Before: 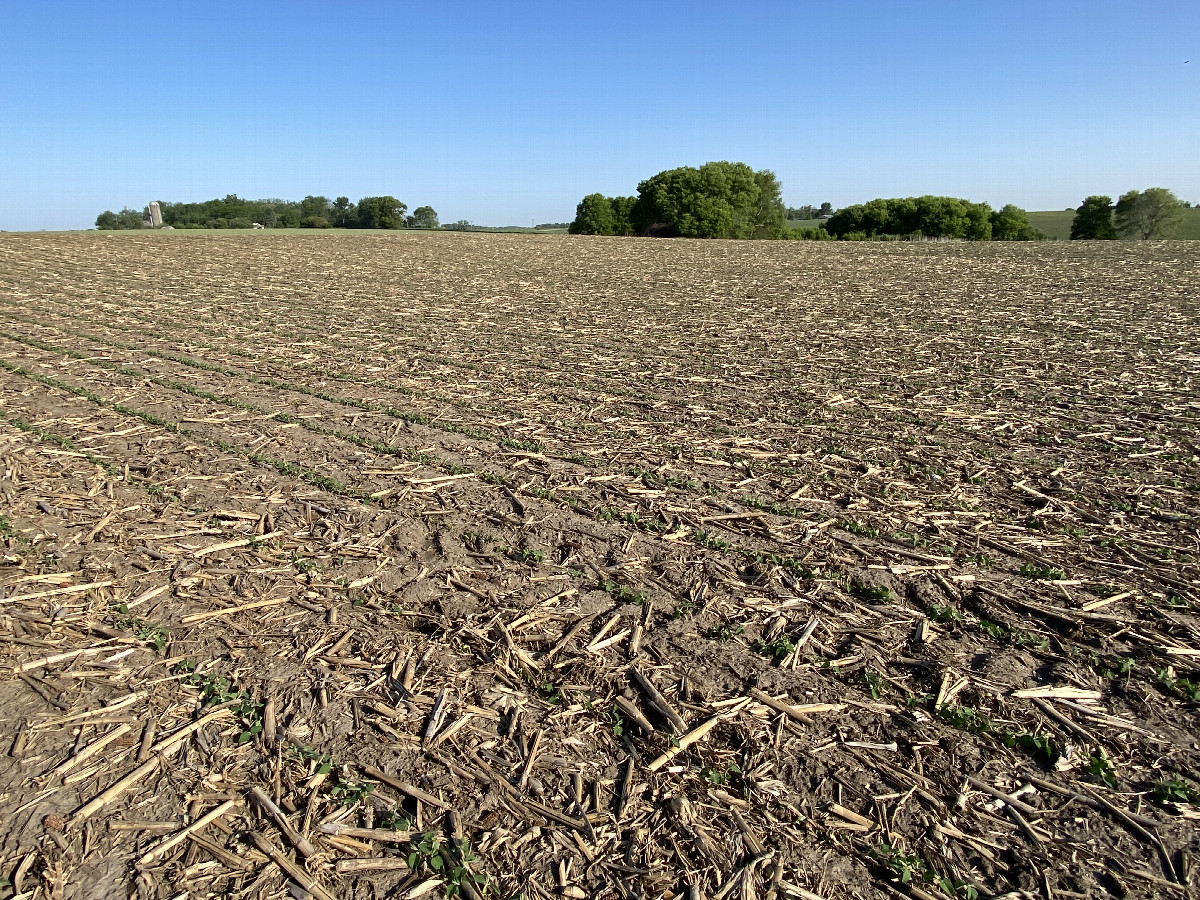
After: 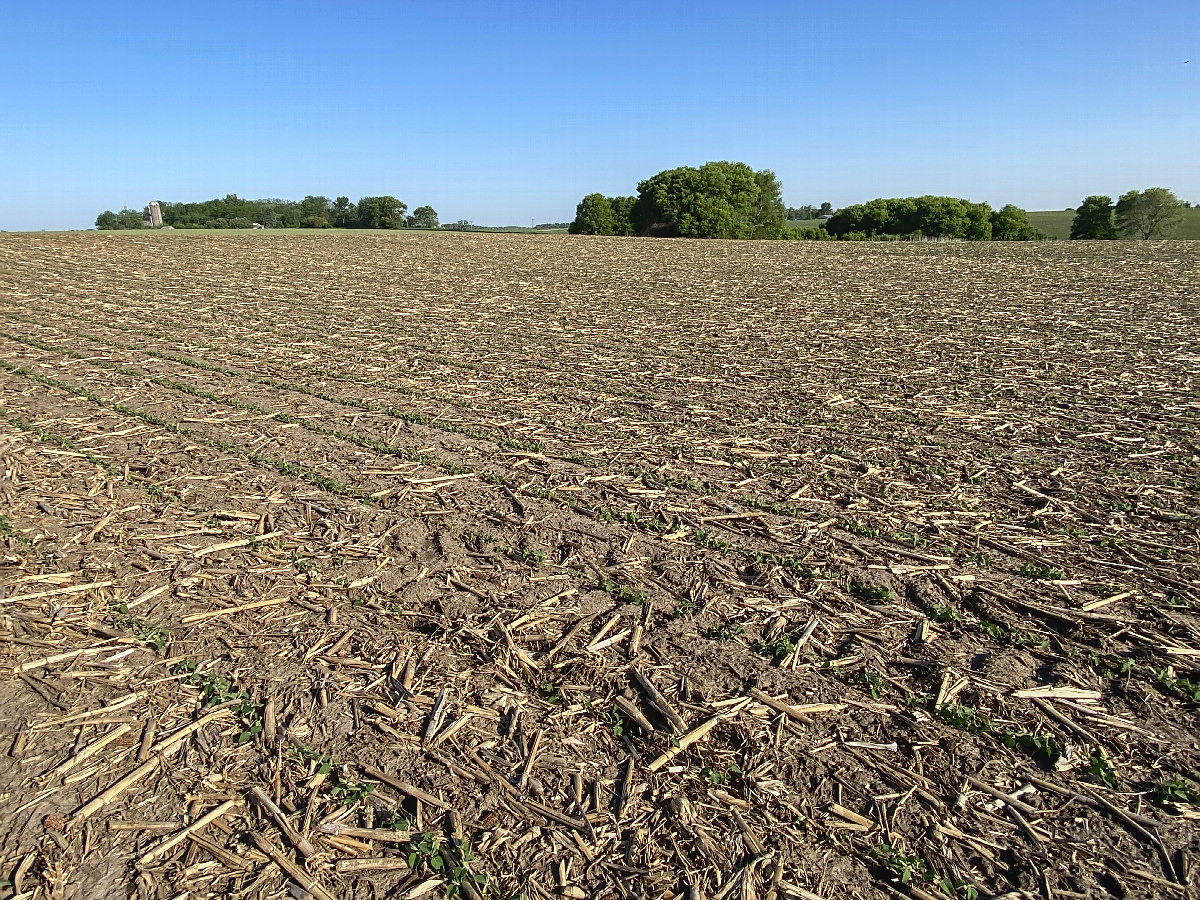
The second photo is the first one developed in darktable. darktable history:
contrast brightness saturation: contrast 0.04, saturation 0.07
local contrast: detail 110%
sharpen: radius 1.458, amount 0.398, threshold 1.271
